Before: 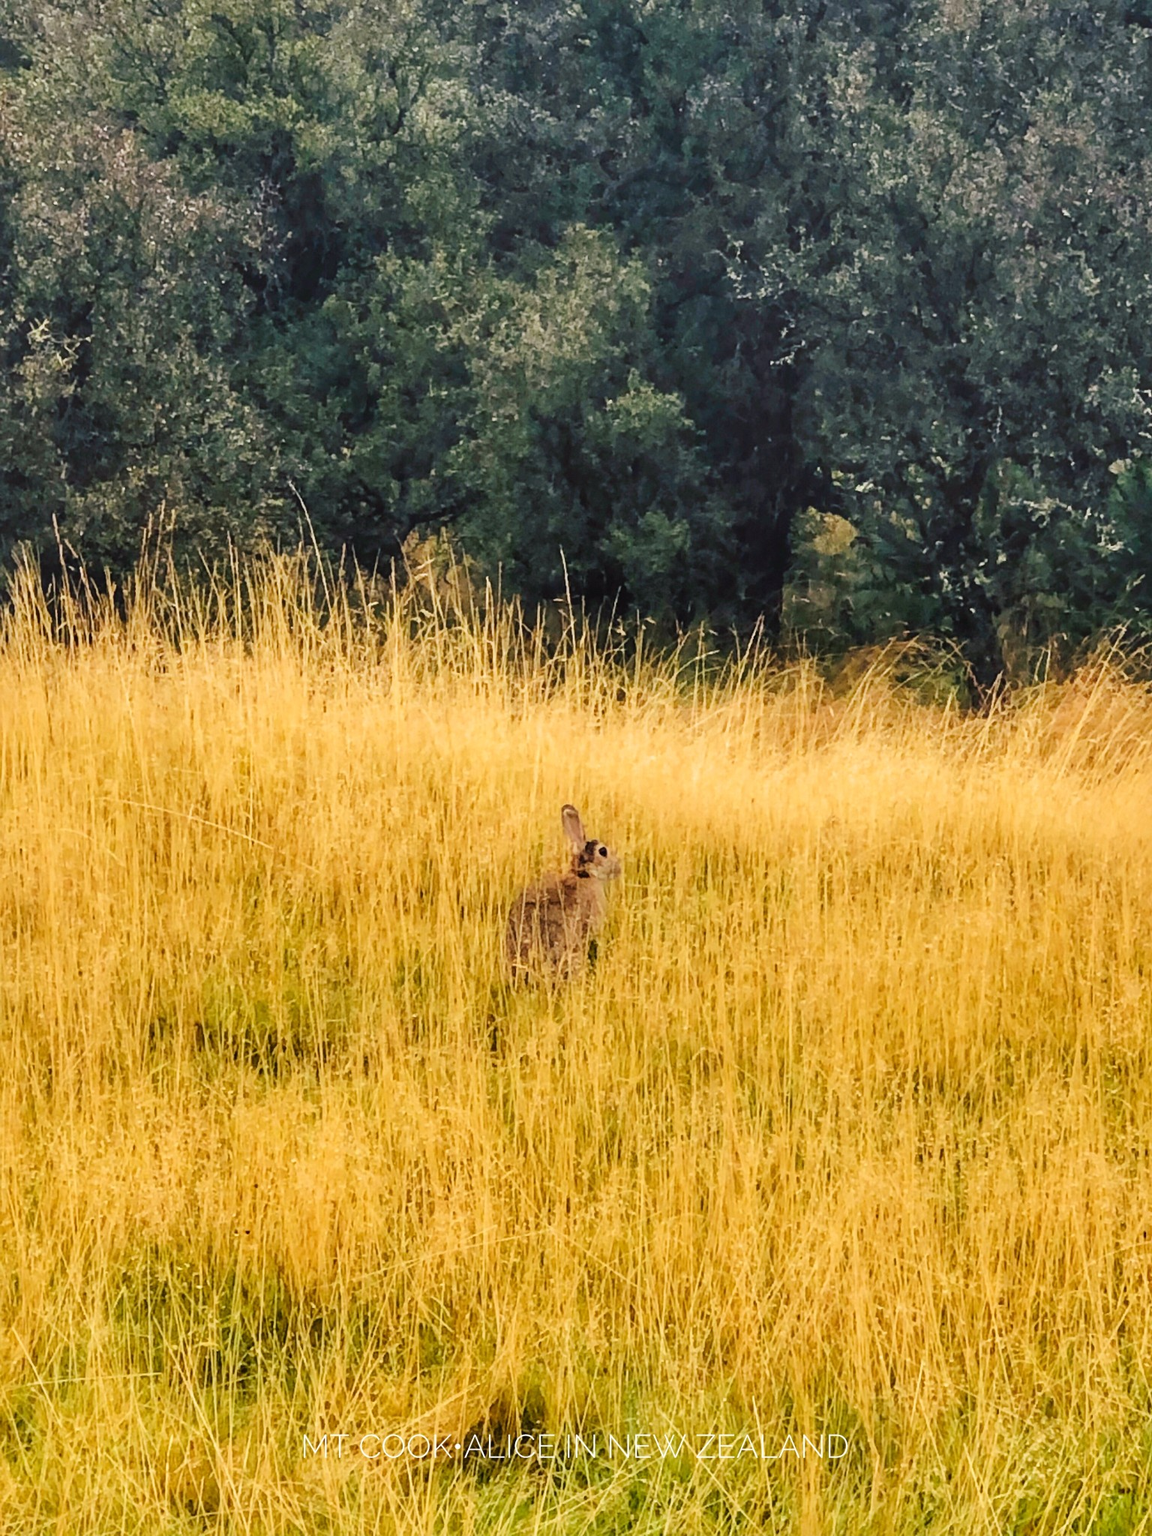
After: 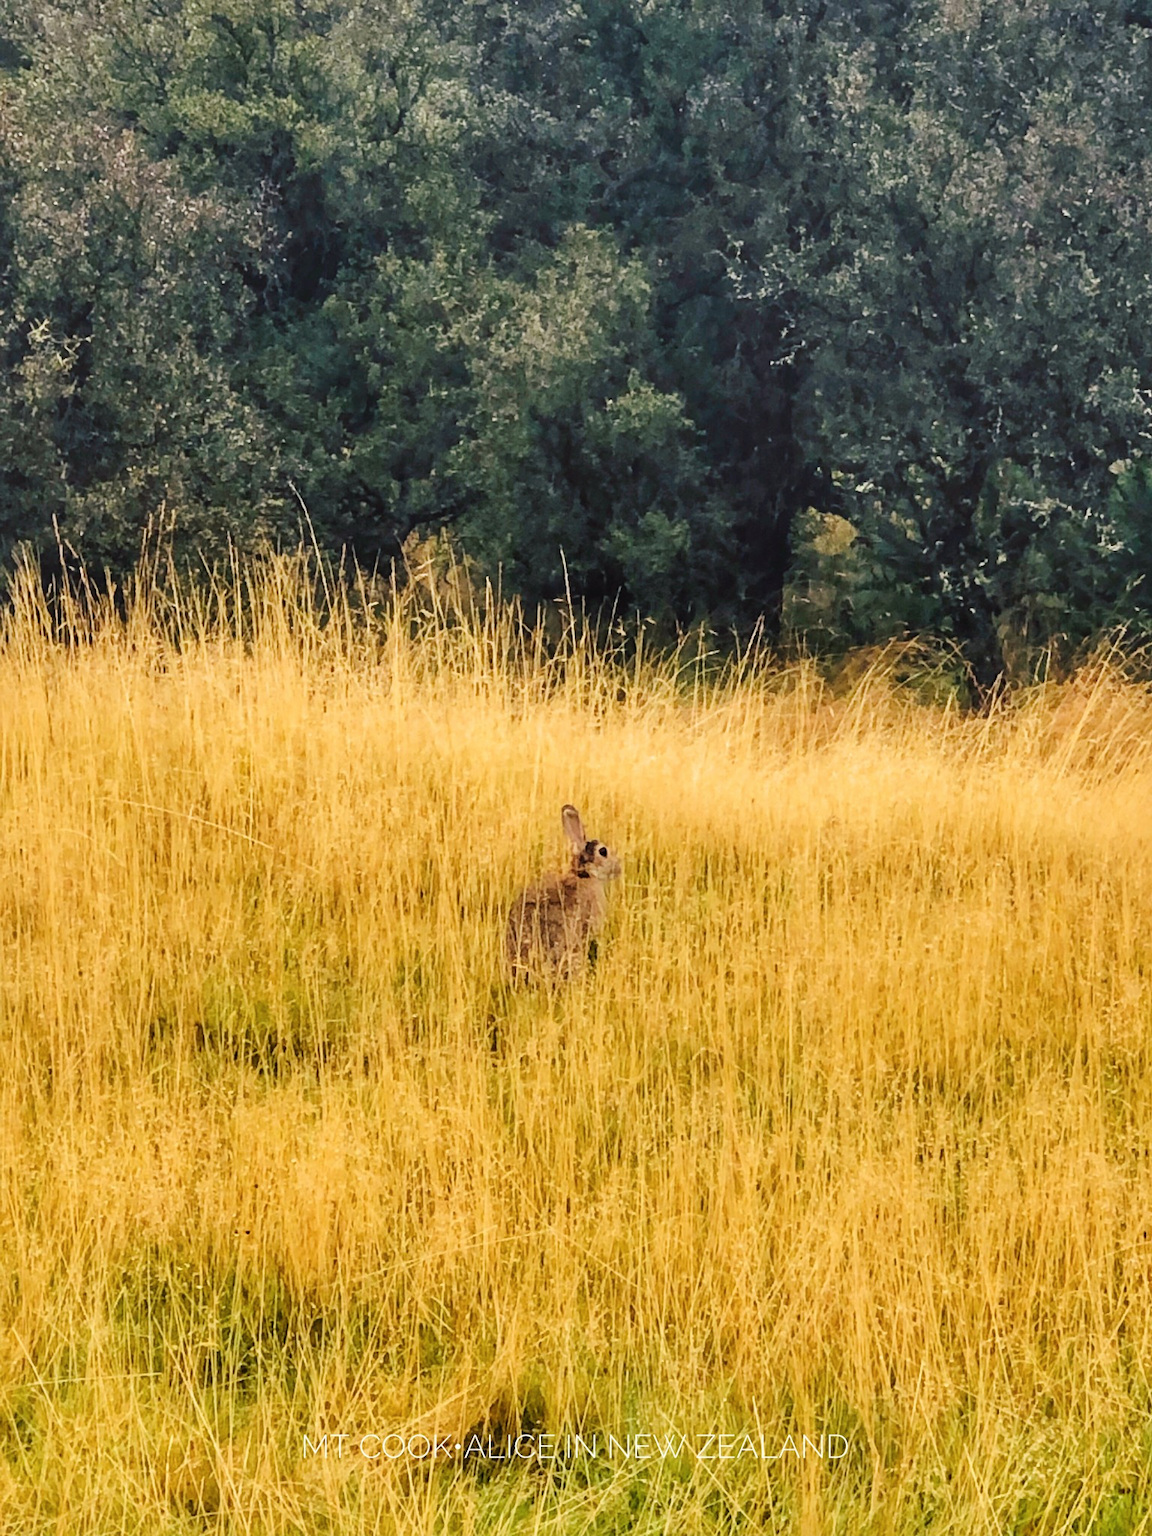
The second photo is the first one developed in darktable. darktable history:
color correction: highlights b* -0.041, saturation 0.975
